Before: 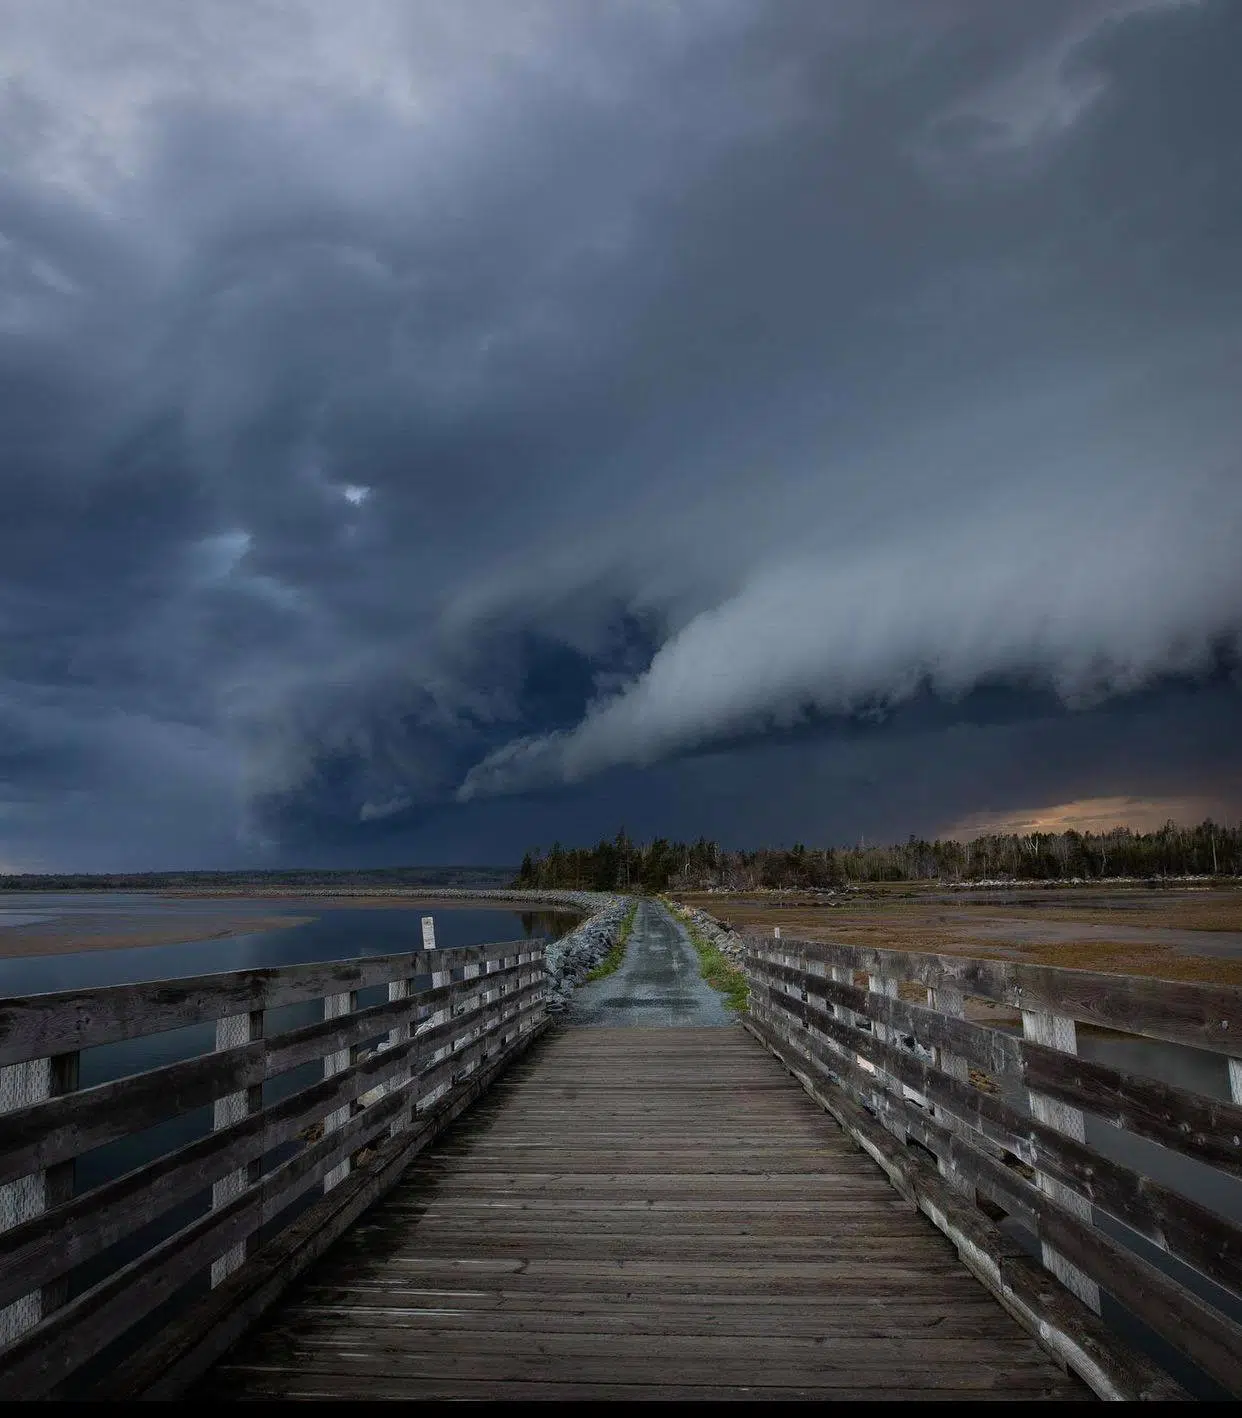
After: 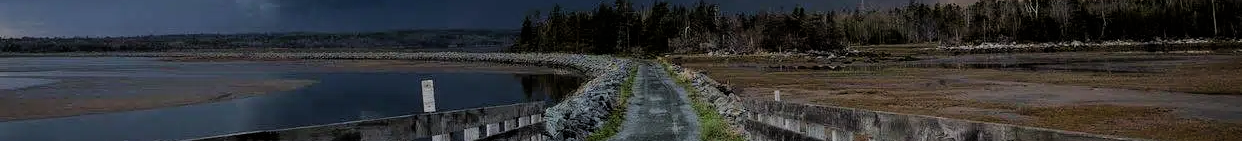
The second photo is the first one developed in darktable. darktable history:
crop and rotate: top 59.084%, bottom 30.916%
filmic rgb: black relative exposure -6.82 EV, white relative exposure 5.89 EV, hardness 2.71
